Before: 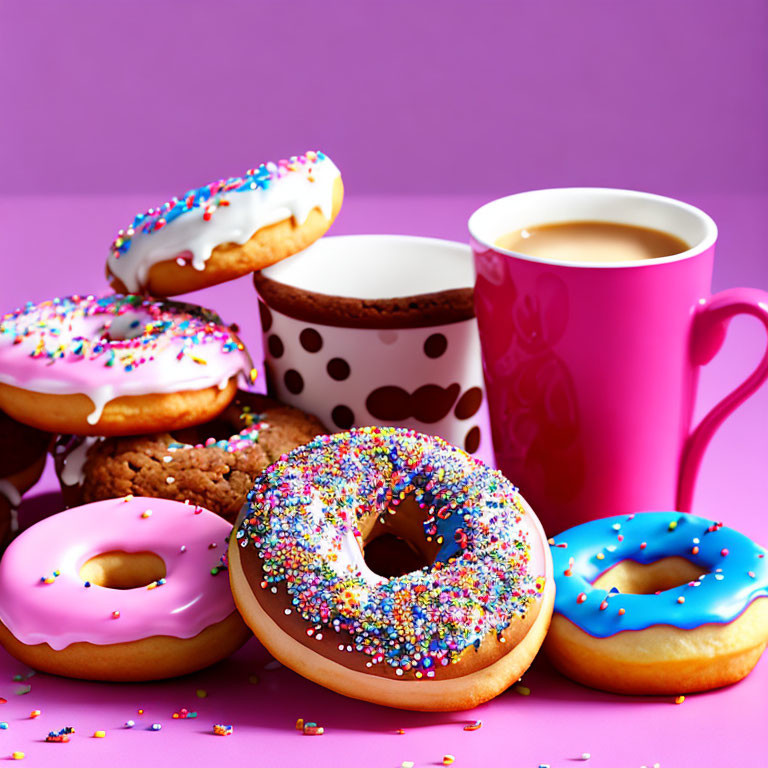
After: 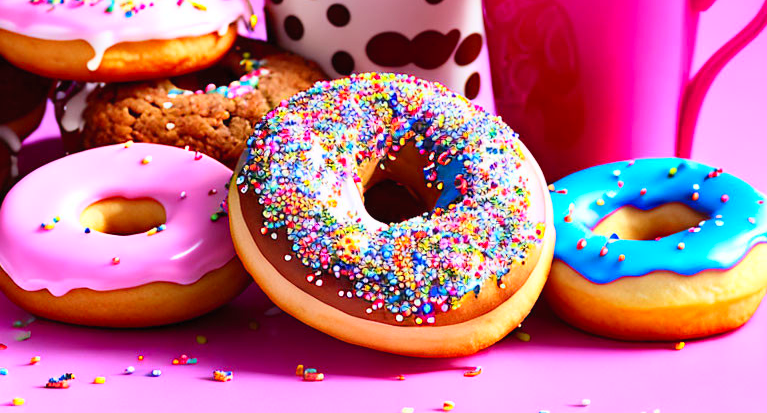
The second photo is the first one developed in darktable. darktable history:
crop and rotate: top 46.136%, right 0.074%
contrast brightness saturation: contrast 0.196, brightness 0.164, saturation 0.217
